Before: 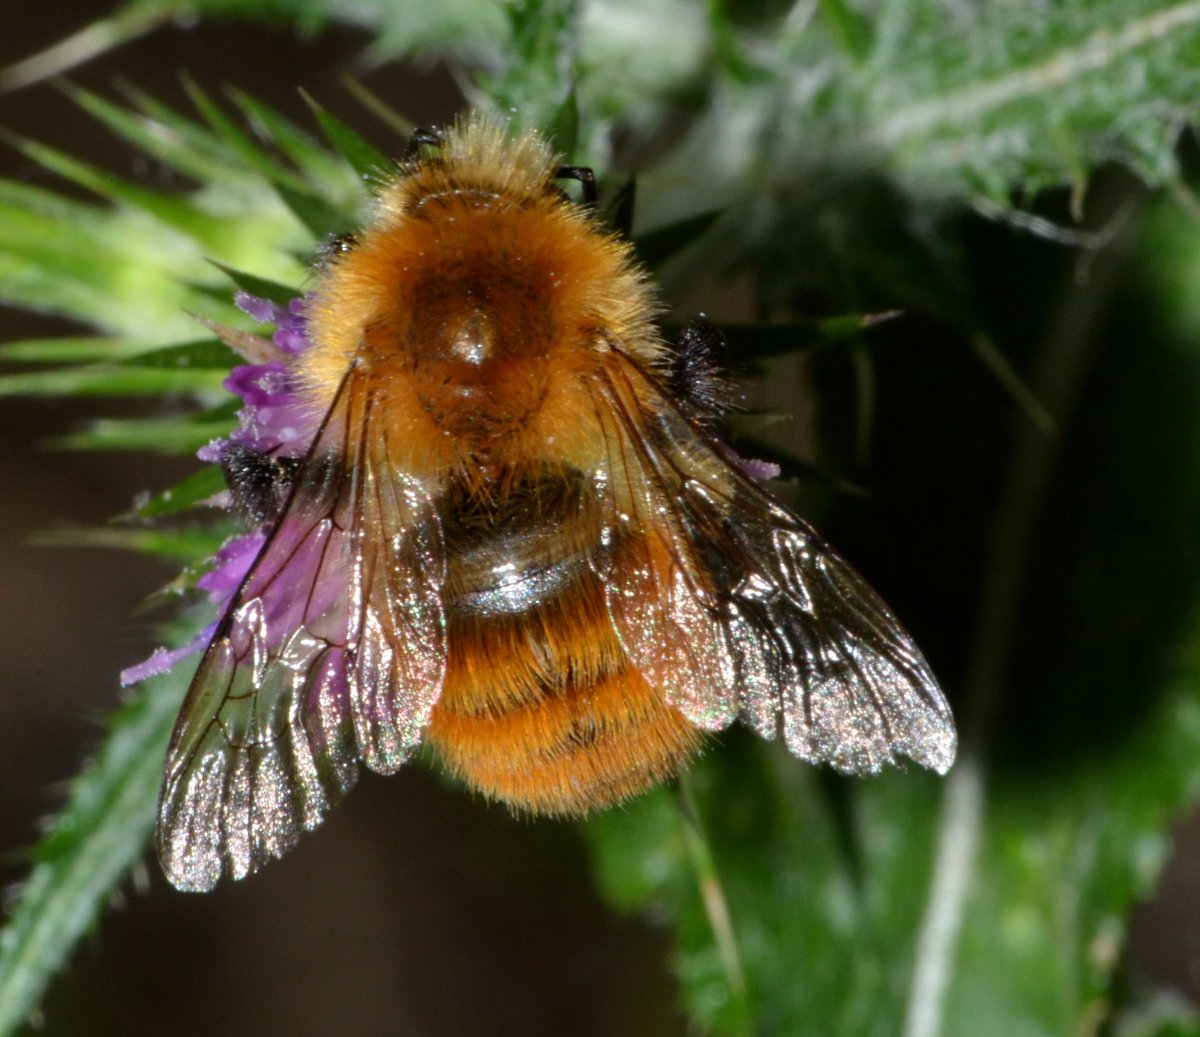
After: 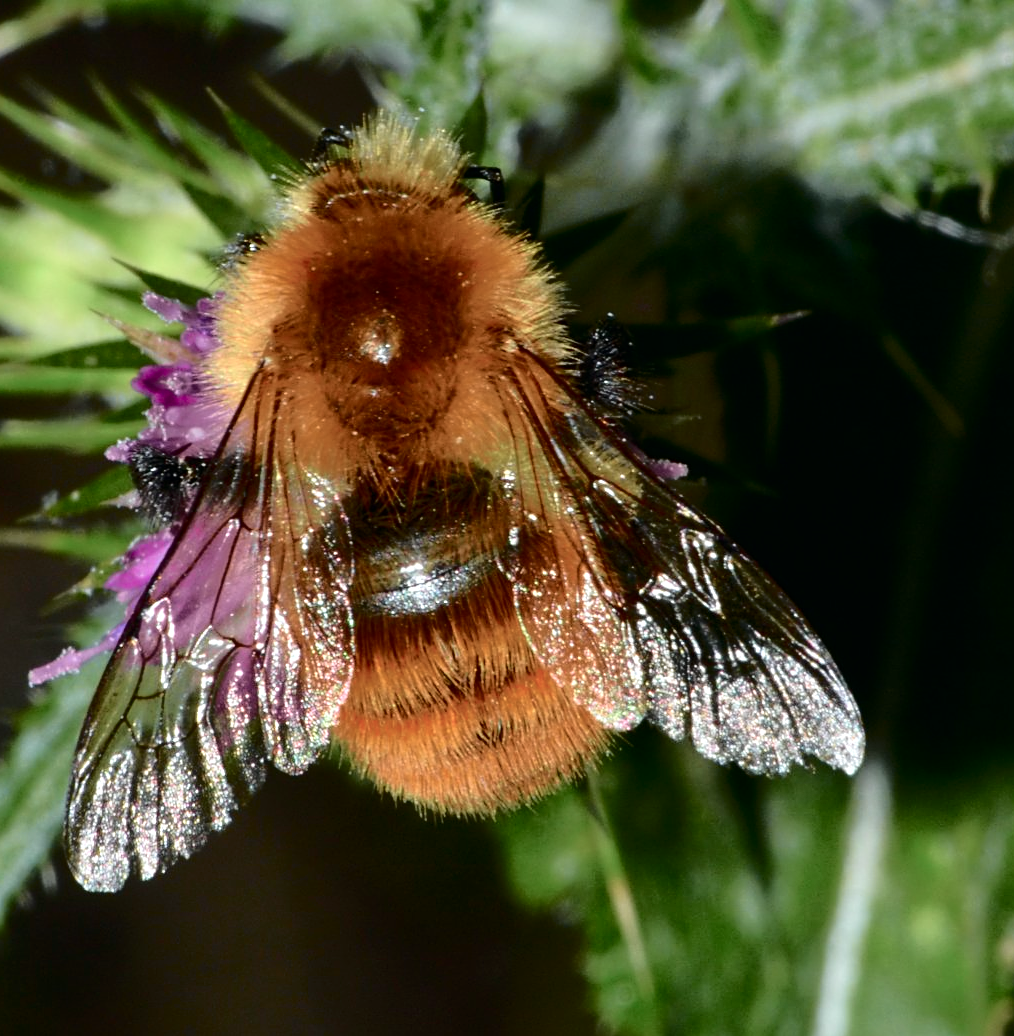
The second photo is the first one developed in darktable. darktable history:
sharpen: on, module defaults
tone curve: curves: ch0 [(0, 0) (0.081, 0.044) (0.192, 0.125) (0.283, 0.238) (0.416, 0.449) (0.495, 0.524) (0.686, 0.743) (0.826, 0.865) (0.978, 0.988)]; ch1 [(0, 0) (0.161, 0.092) (0.35, 0.33) (0.392, 0.392) (0.427, 0.426) (0.479, 0.472) (0.505, 0.497) (0.521, 0.514) (0.547, 0.568) (0.579, 0.597) (0.625, 0.627) (0.678, 0.733) (1, 1)]; ch2 [(0, 0) (0.346, 0.362) (0.404, 0.427) (0.502, 0.495) (0.531, 0.523) (0.549, 0.554) (0.582, 0.596) (0.629, 0.642) (0.717, 0.678) (1, 1)], color space Lab, independent channels, preserve colors none
crop: left 7.693%, right 7.792%
